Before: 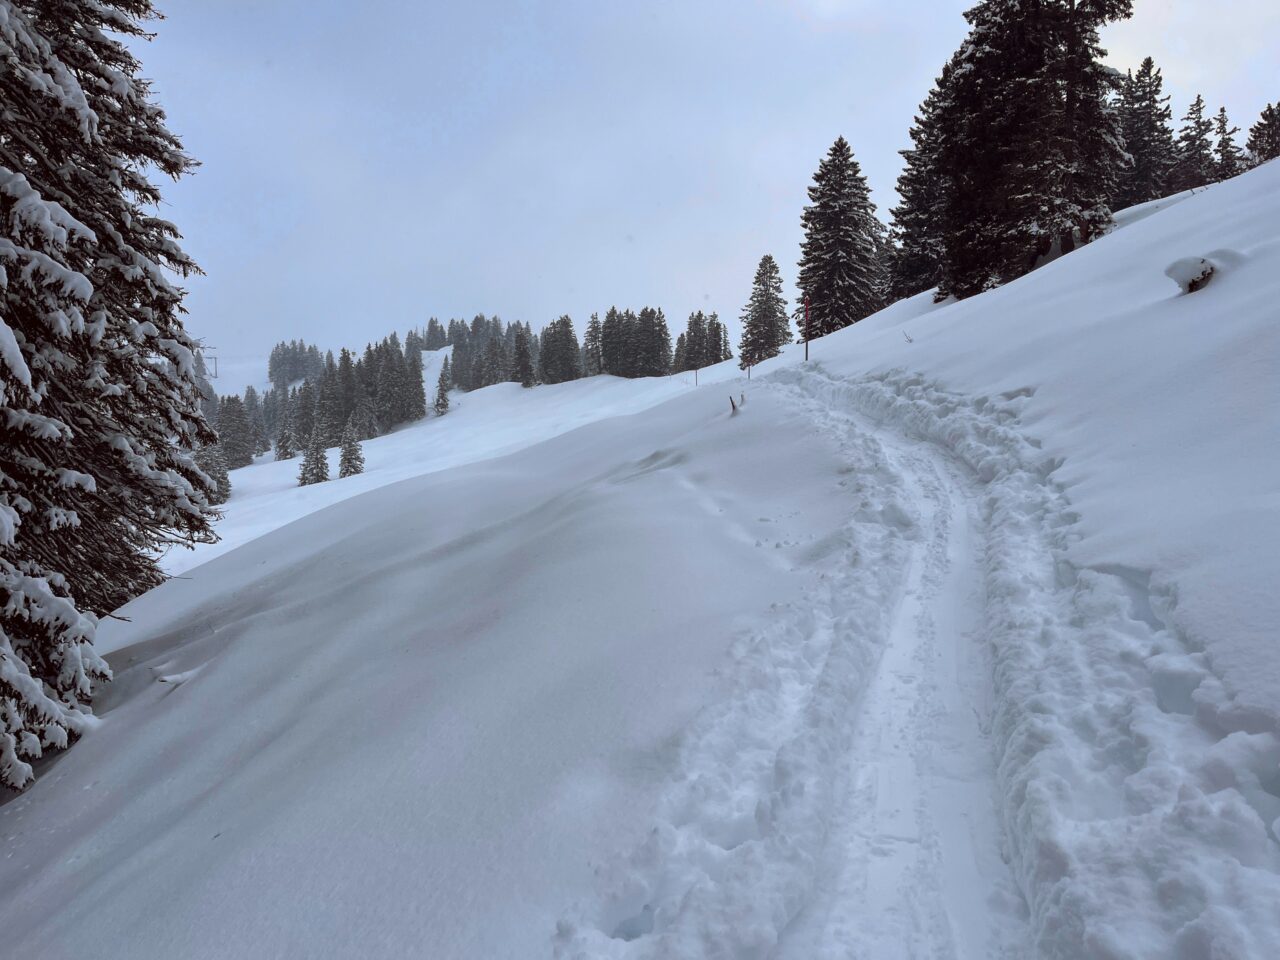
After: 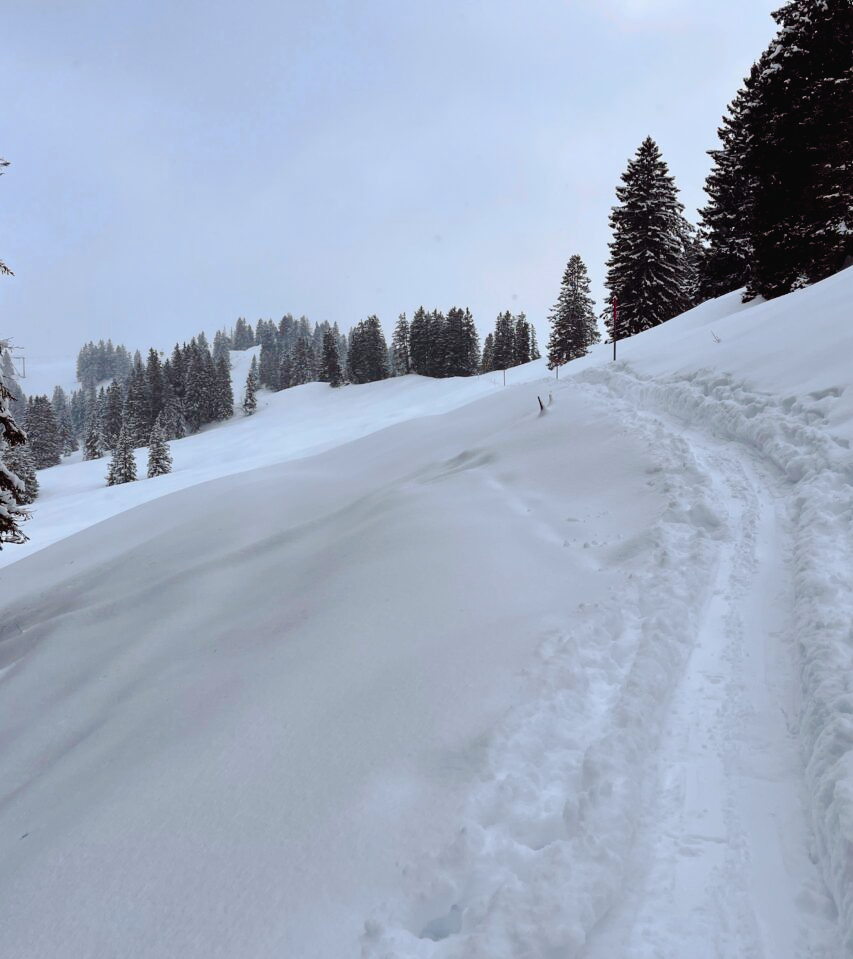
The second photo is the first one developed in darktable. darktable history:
crop and rotate: left 15.055%, right 18.278%
tone curve: curves: ch0 [(0, 0) (0.003, 0.026) (0.011, 0.025) (0.025, 0.022) (0.044, 0.022) (0.069, 0.028) (0.1, 0.041) (0.136, 0.062) (0.177, 0.103) (0.224, 0.167) (0.277, 0.242) (0.335, 0.343) (0.399, 0.452) (0.468, 0.539) (0.543, 0.614) (0.623, 0.683) (0.709, 0.749) (0.801, 0.827) (0.898, 0.918) (1, 1)], preserve colors none
white balance: emerald 1
